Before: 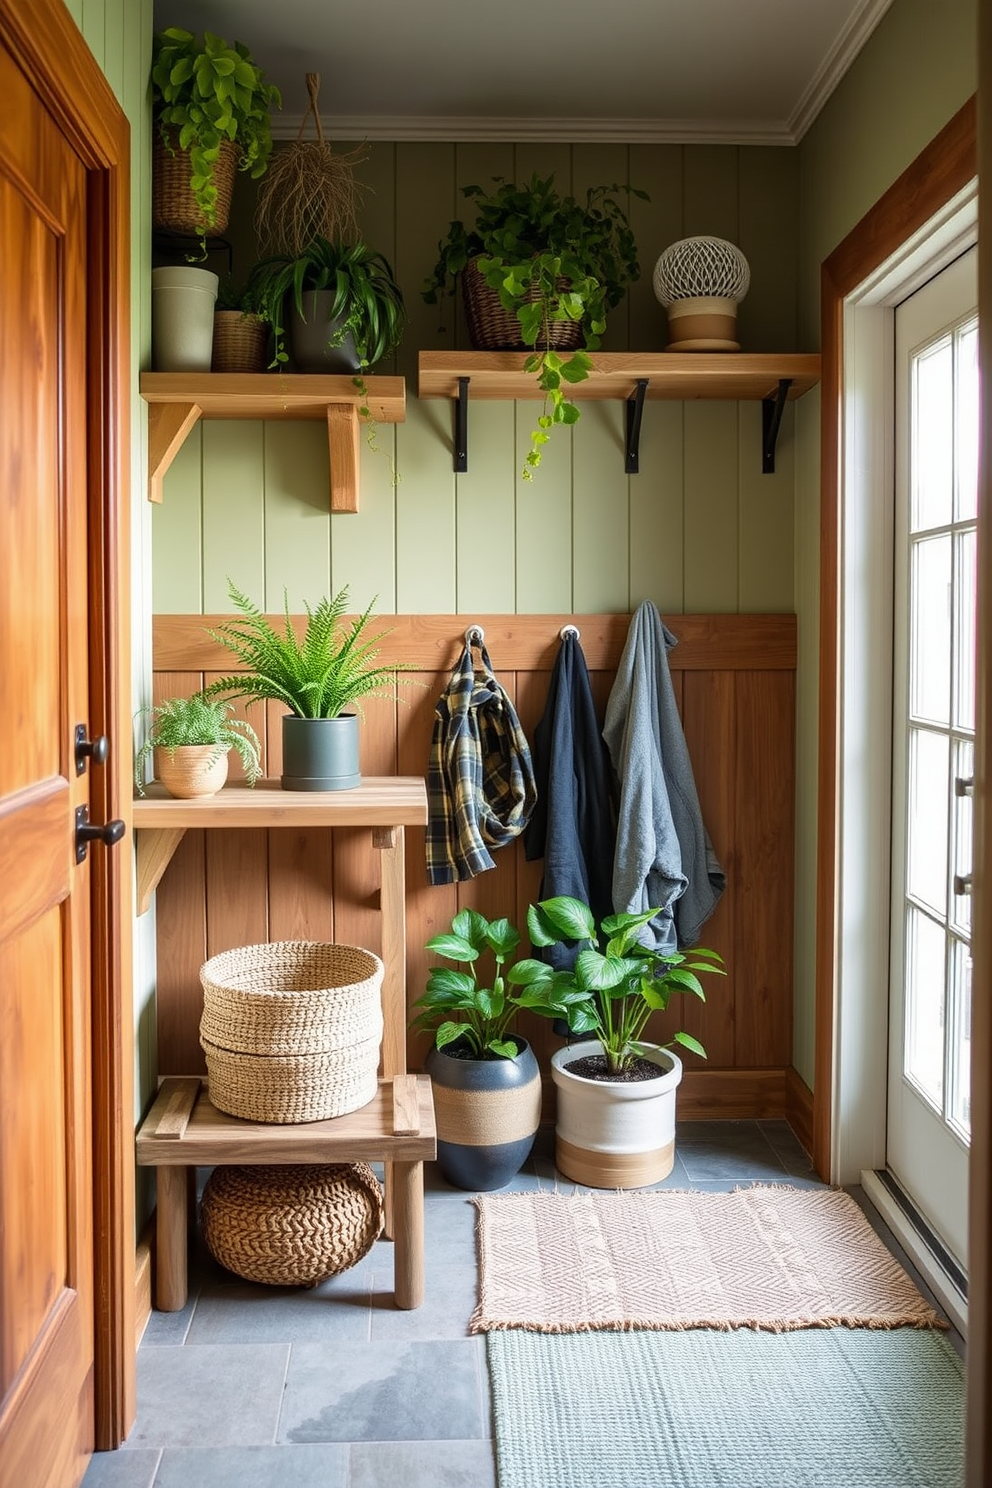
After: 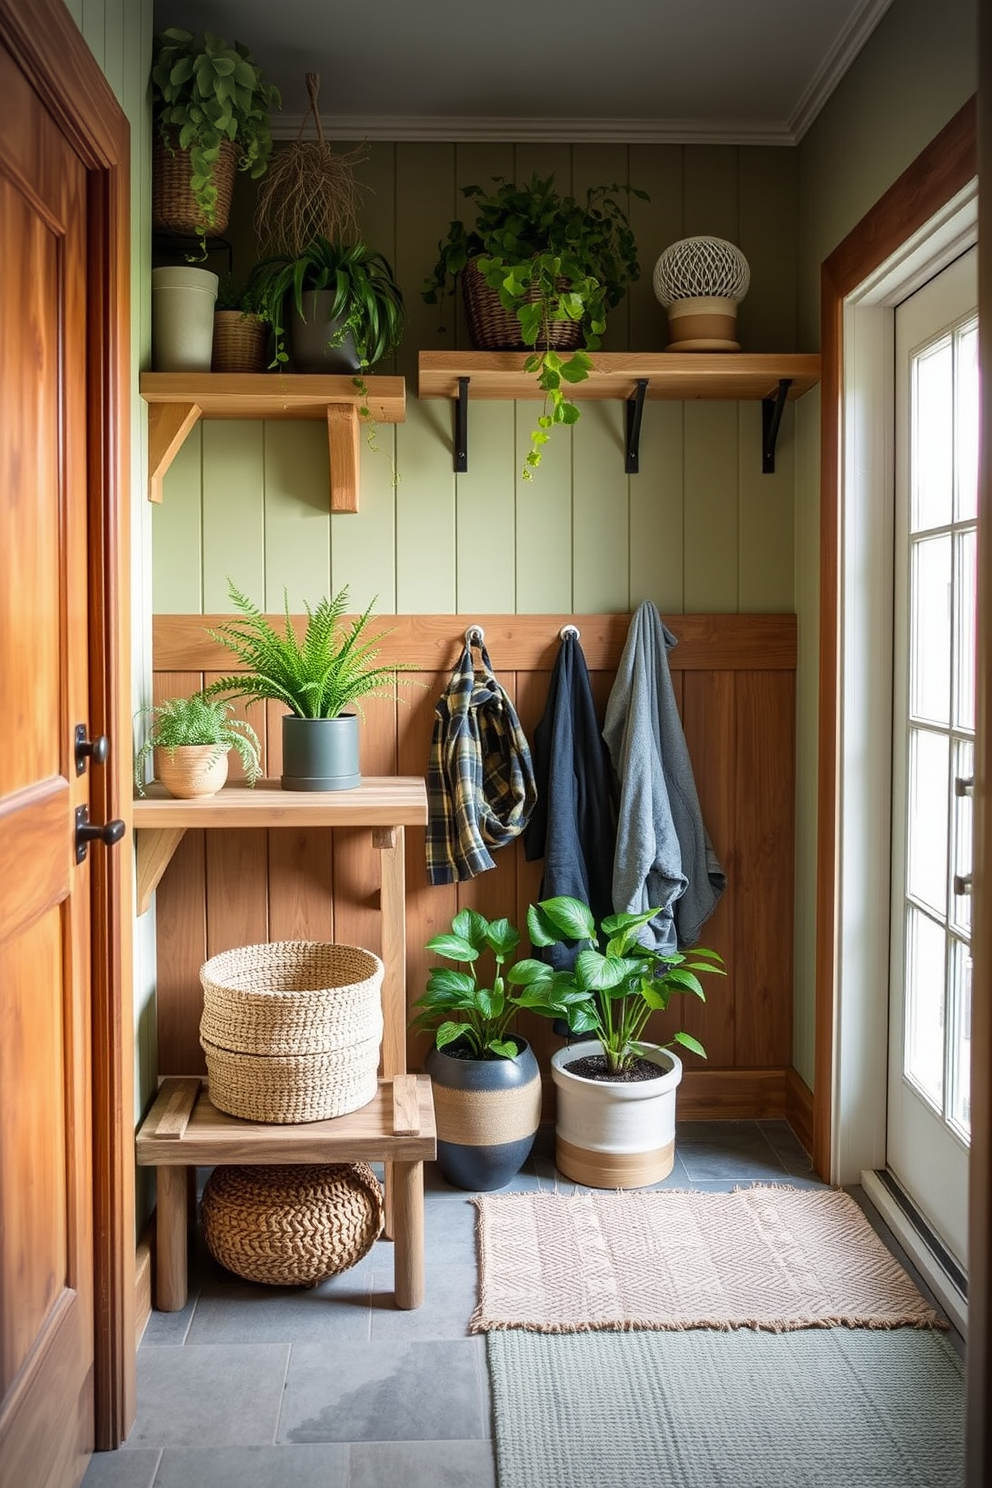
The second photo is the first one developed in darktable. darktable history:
vignetting: fall-off start 99.38%, width/height ratio 1.306
